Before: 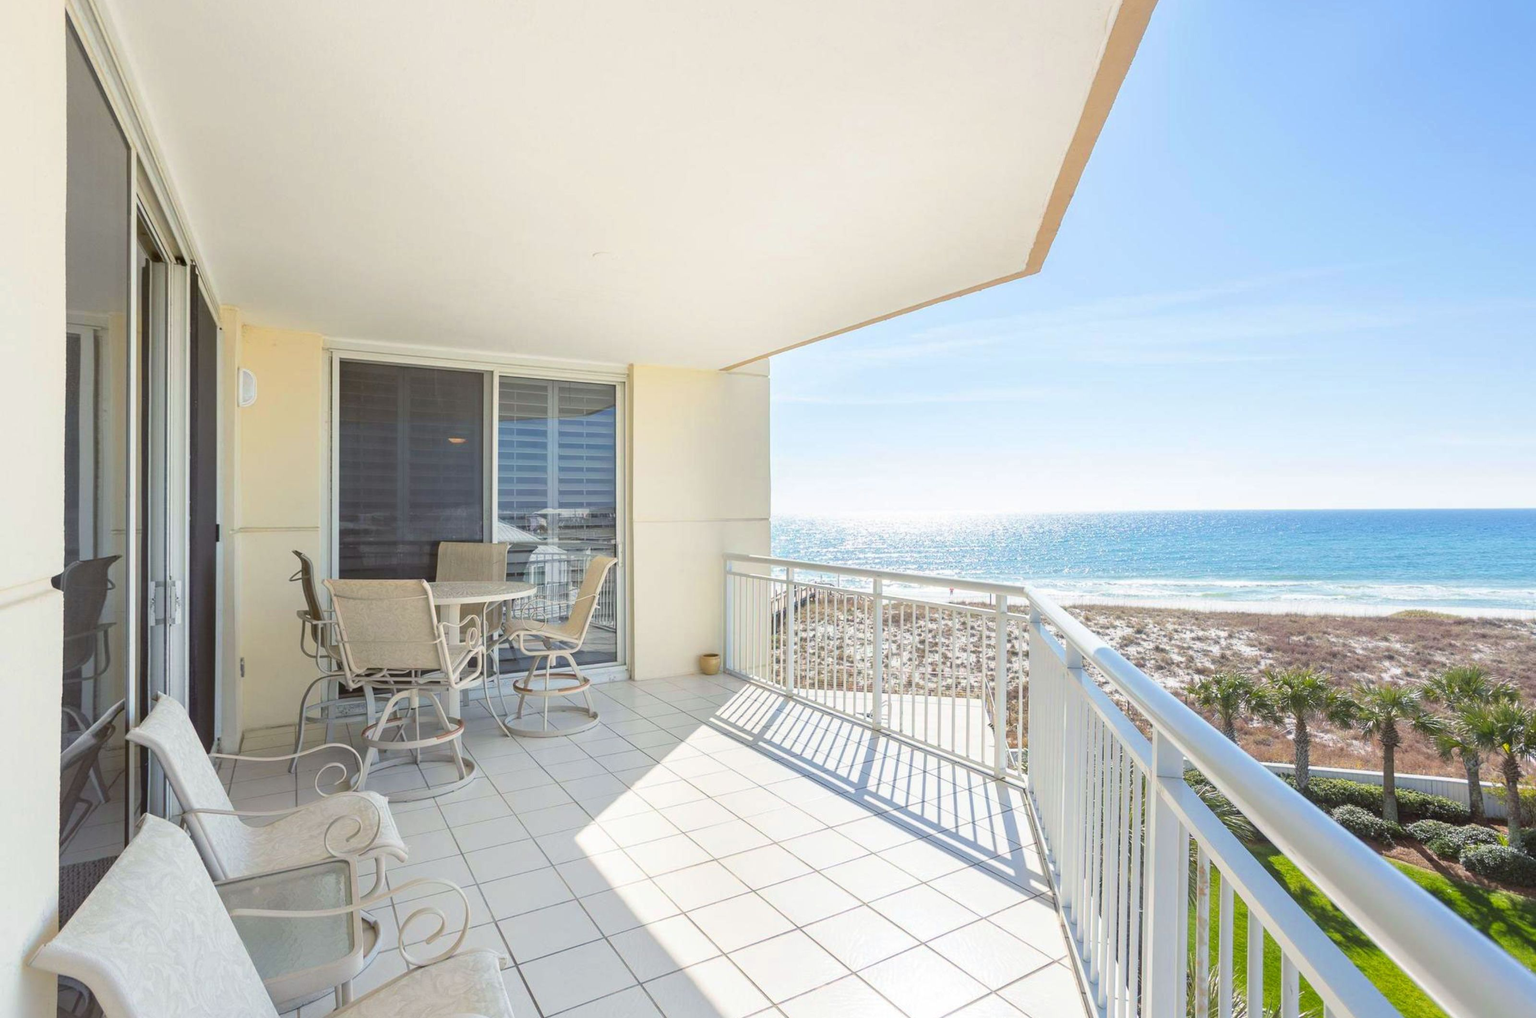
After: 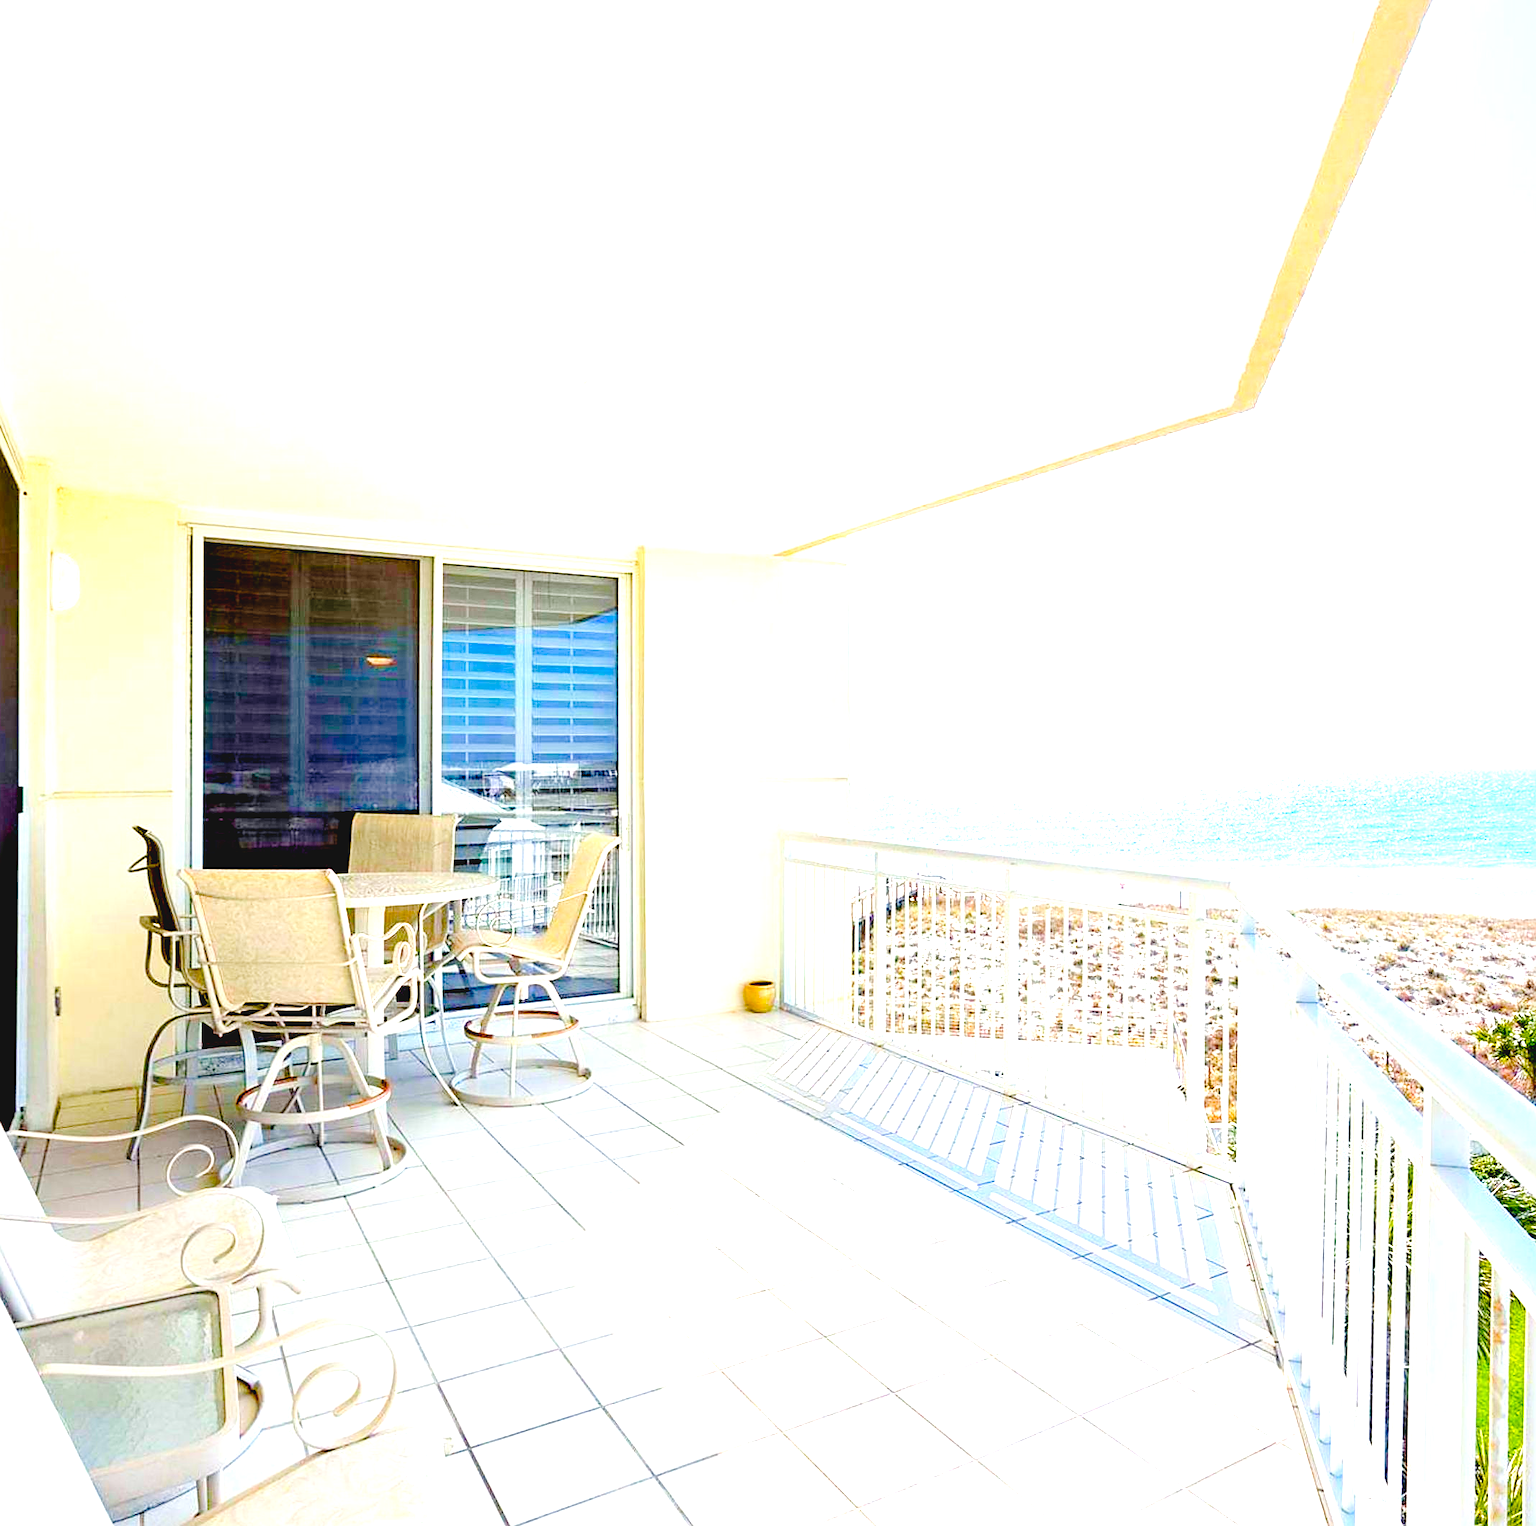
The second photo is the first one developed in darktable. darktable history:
contrast brightness saturation: contrast -0.101, brightness 0.046, saturation 0.076
sharpen: on, module defaults
crop and rotate: left 13.331%, right 20.024%
tone curve: curves: ch0 [(0, 0.014) (0.17, 0.099) (0.392, 0.438) (0.725, 0.828) (0.872, 0.918) (1, 0.981)]; ch1 [(0, 0) (0.402, 0.36) (0.489, 0.491) (0.5, 0.503) (0.515, 0.52) (0.545, 0.572) (0.615, 0.662) (0.701, 0.725) (1, 1)]; ch2 [(0, 0) (0.42, 0.458) (0.485, 0.499) (0.503, 0.503) (0.531, 0.542) (0.561, 0.594) (0.644, 0.694) (0.717, 0.753) (1, 0.991)], preserve colors none
exposure: black level correction 0.057, compensate highlight preservation false
levels: levels [0, 0.394, 0.787]
color balance rgb: global offset › luminance 0.233%, white fulcrum 0.092 EV, perceptual saturation grading › global saturation 20%, perceptual saturation grading › highlights -25.765%, perceptual saturation grading › shadows 50.216%, perceptual brilliance grading › global brilliance -1.544%, perceptual brilliance grading › highlights -1.6%, perceptual brilliance grading › mid-tones -0.582%, perceptual brilliance grading › shadows -0.566%
